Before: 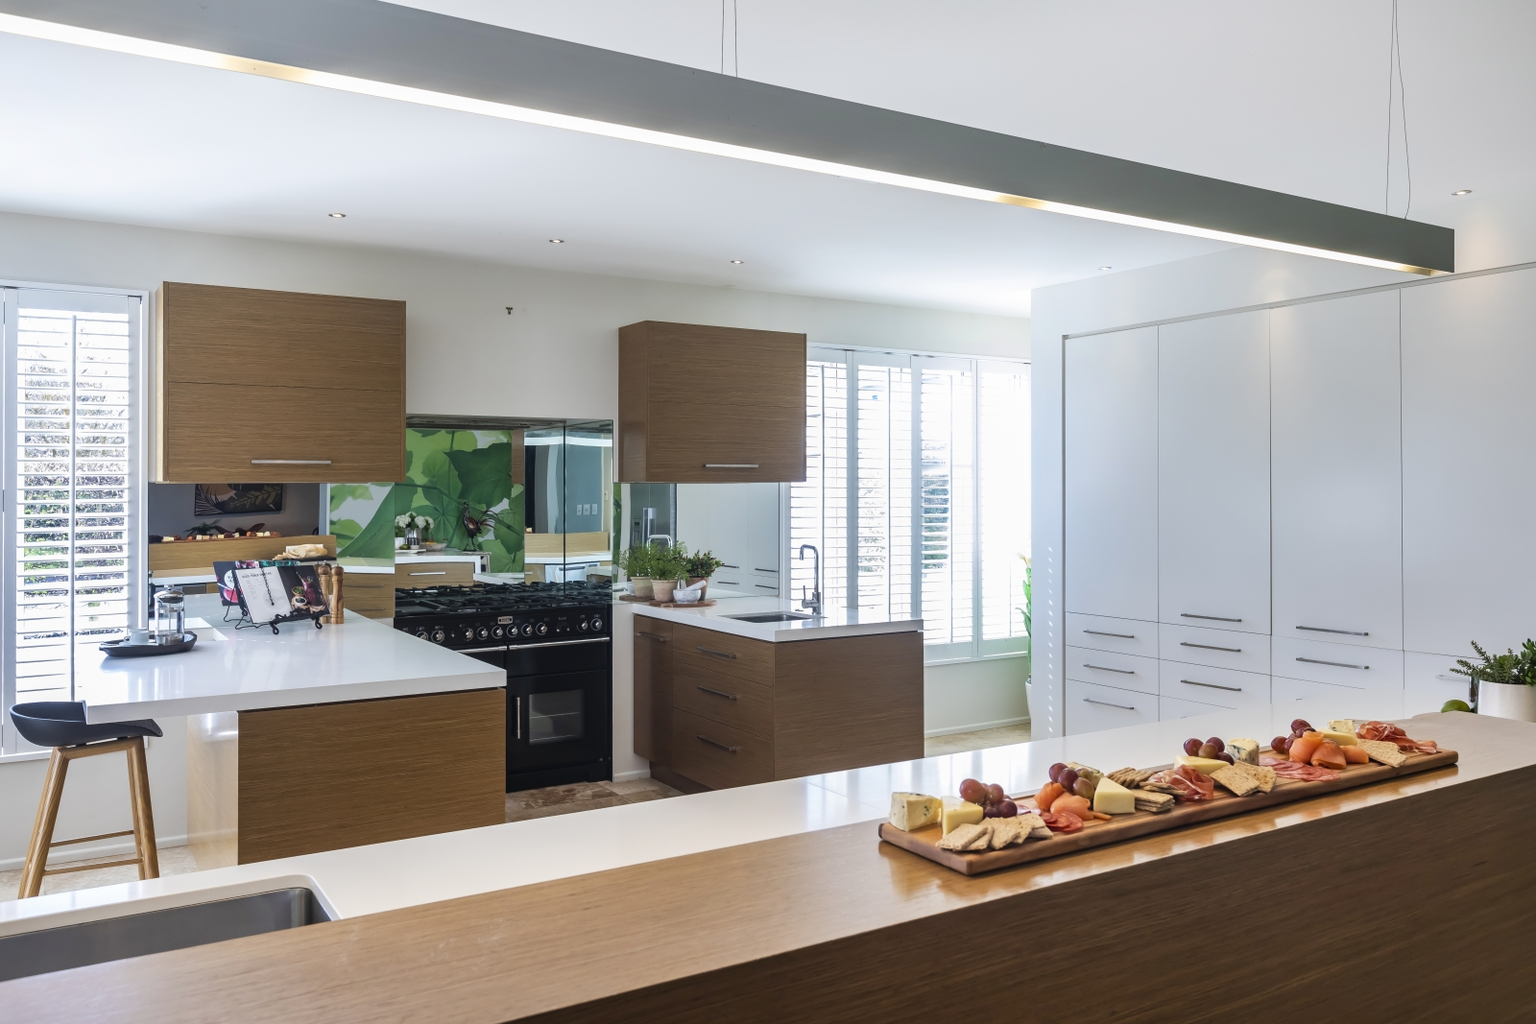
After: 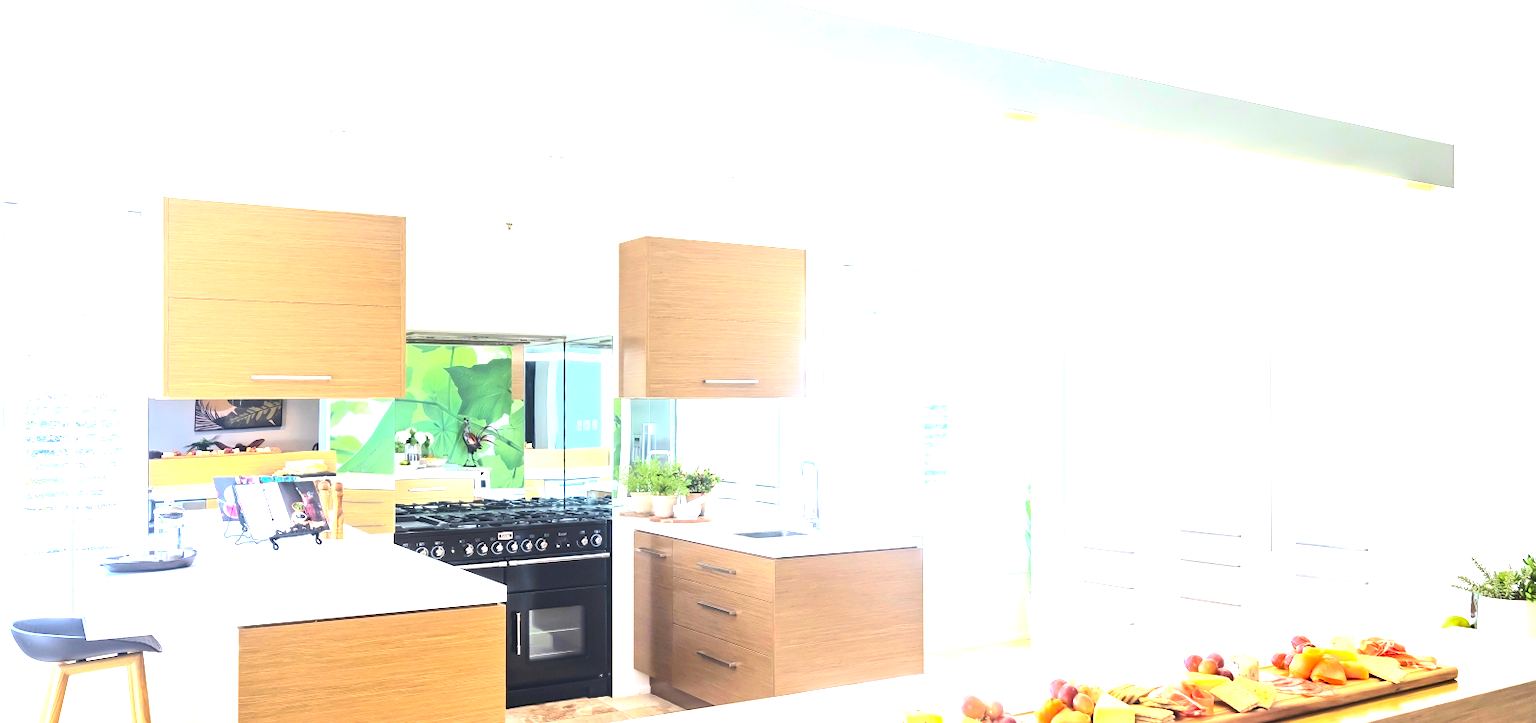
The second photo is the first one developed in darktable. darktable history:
crop and rotate: top 8.293%, bottom 20.996%
exposure: black level correction 0.001, exposure 2.607 EV, compensate exposure bias true, compensate highlight preservation false
tone equalizer: on, module defaults
contrast brightness saturation: contrast 0.23, brightness 0.1, saturation 0.29
